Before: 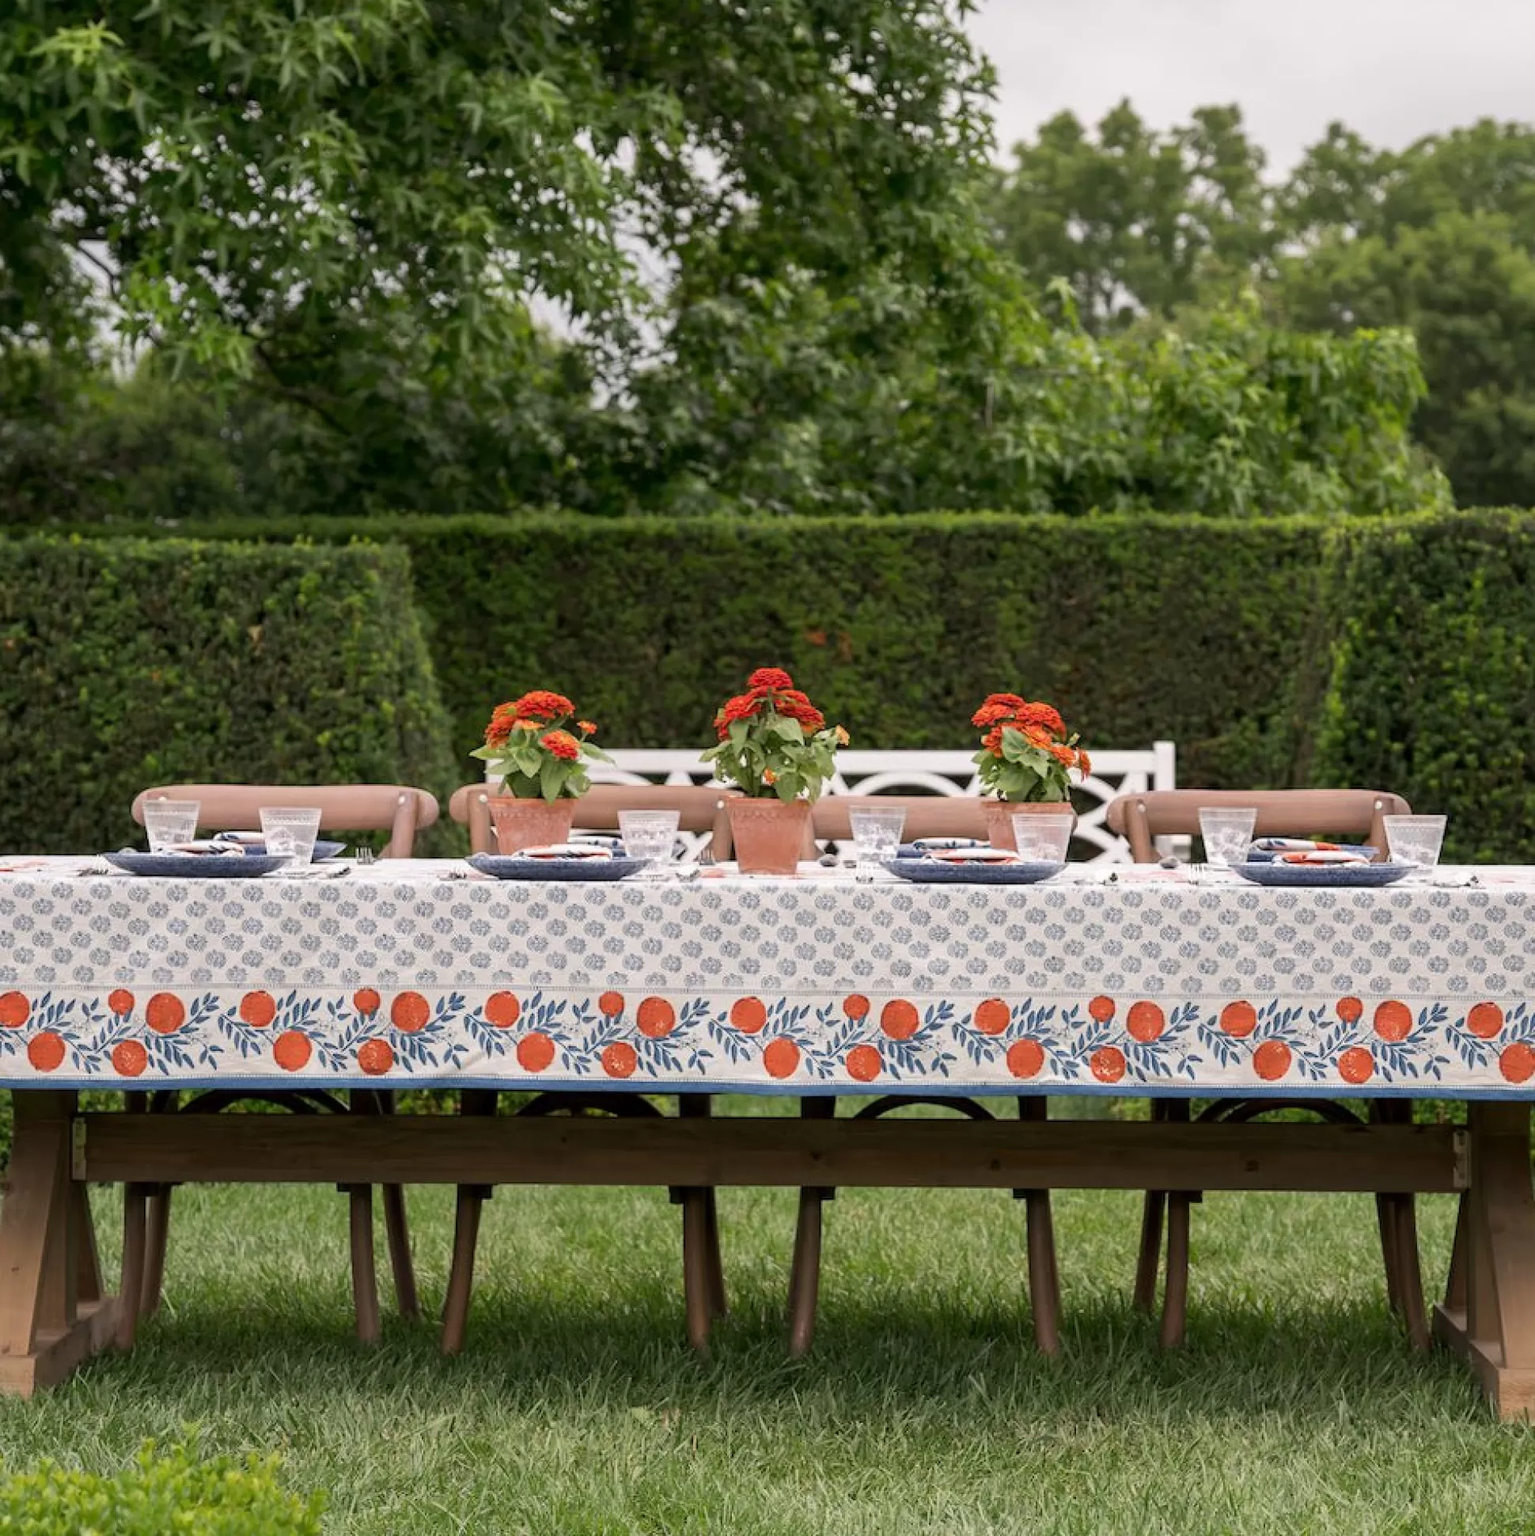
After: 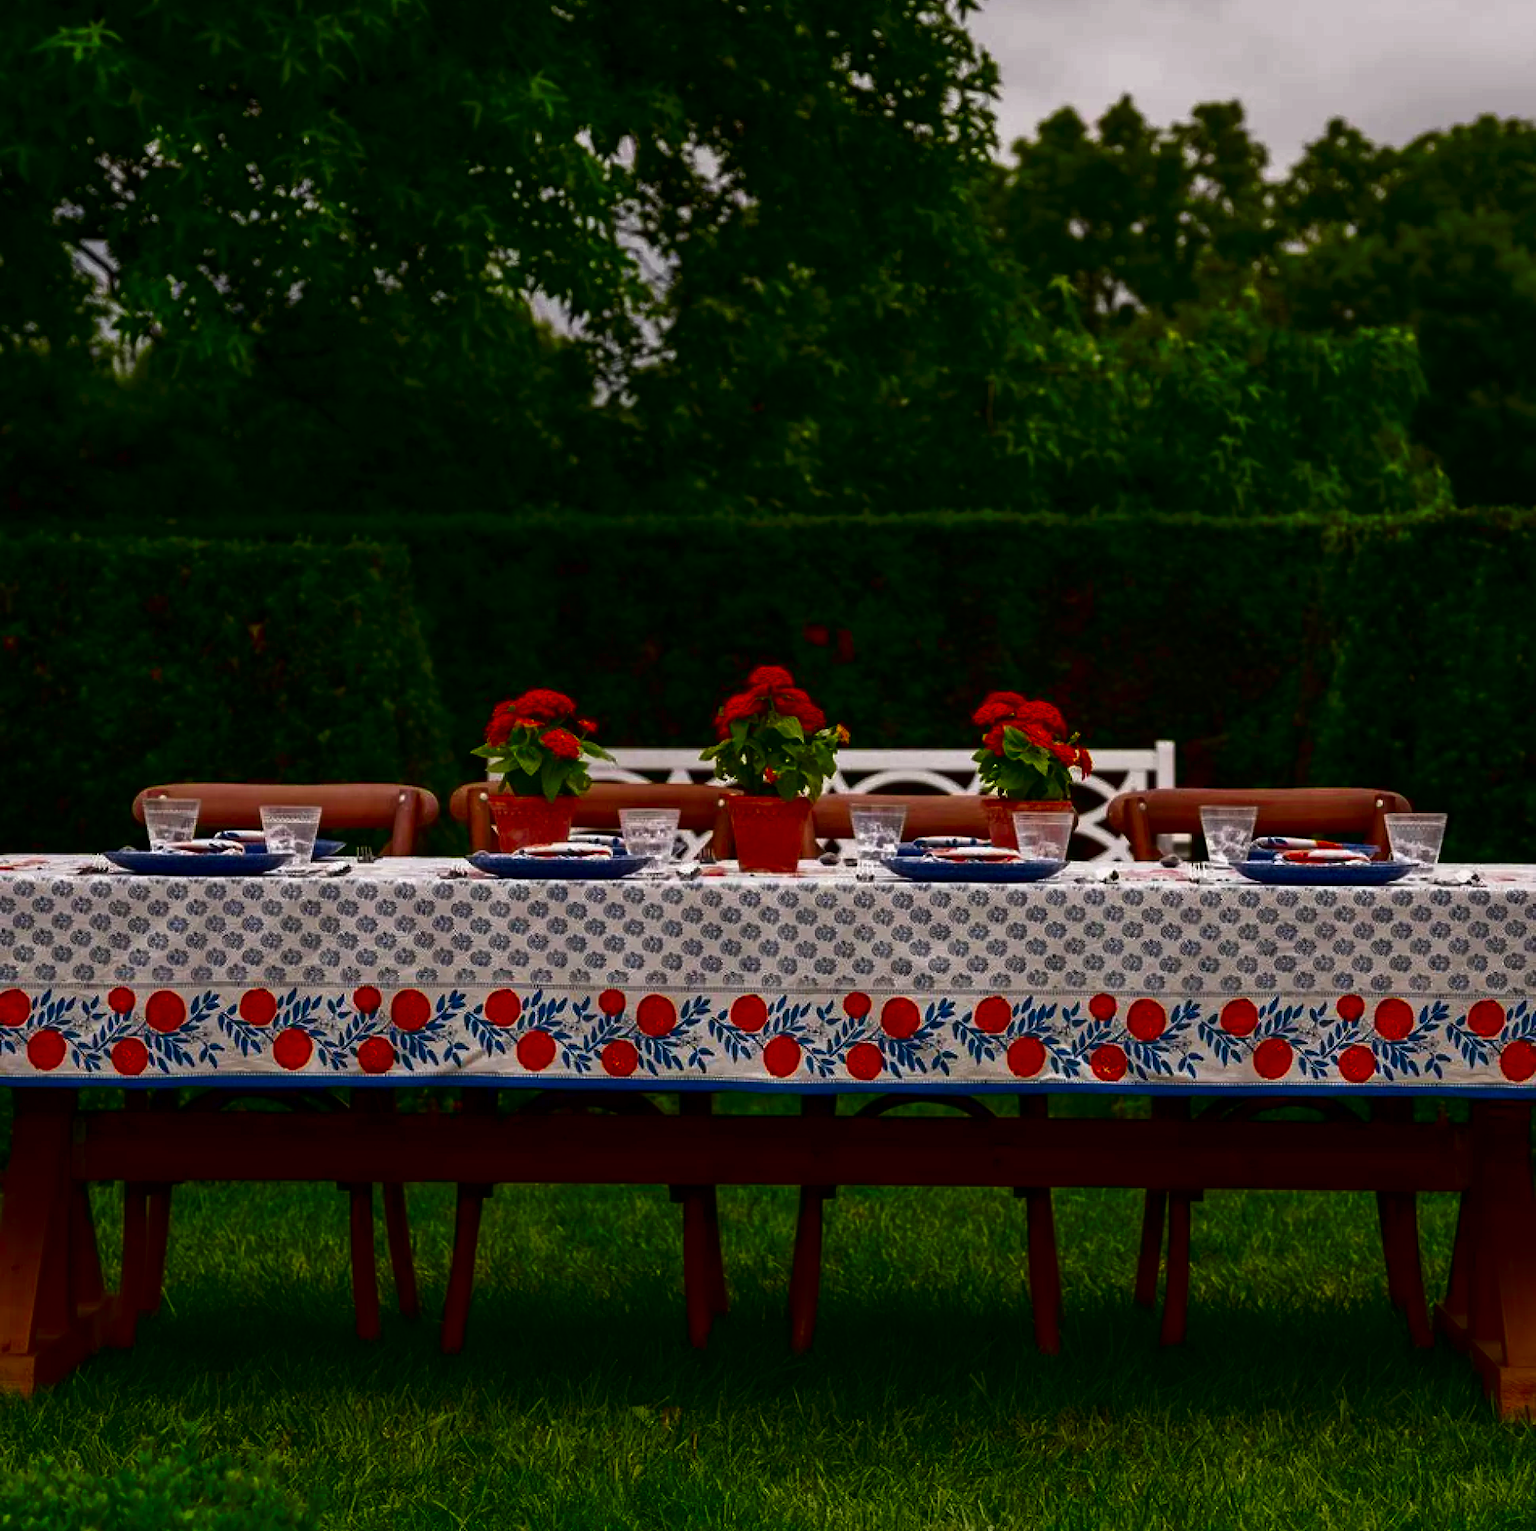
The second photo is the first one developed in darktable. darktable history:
contrast brightness saturation: brightness -0.992, saturation 0.992
crop: top 0.185%, bottom 0.131%
